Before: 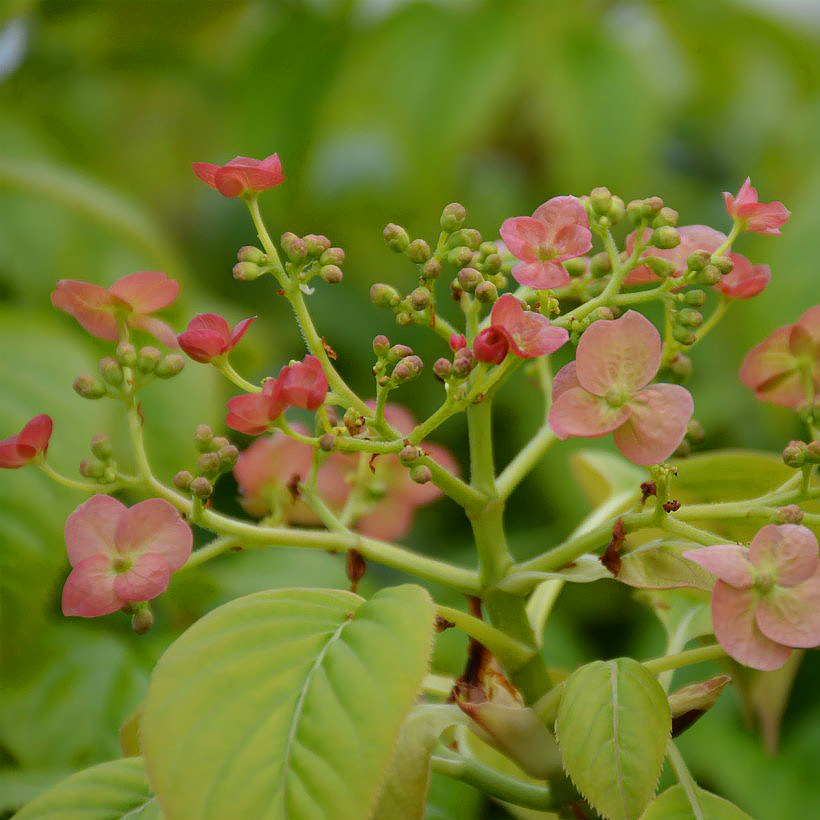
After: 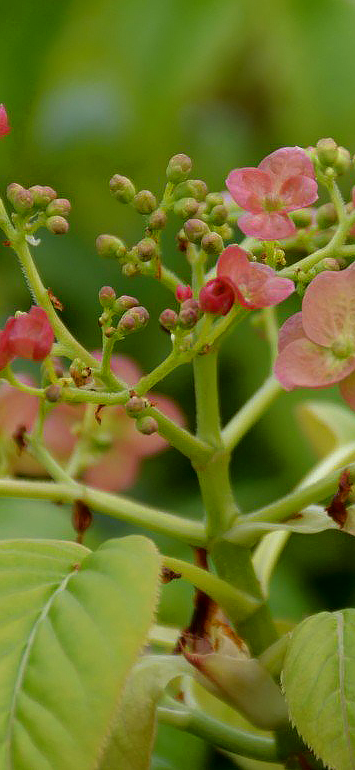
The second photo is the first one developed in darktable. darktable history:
shadows and highlights: shadows -60.88, white point adjustment -5.37, highlights 60.94
crop: left 33.466%, top 6.036%, right 23.153%
